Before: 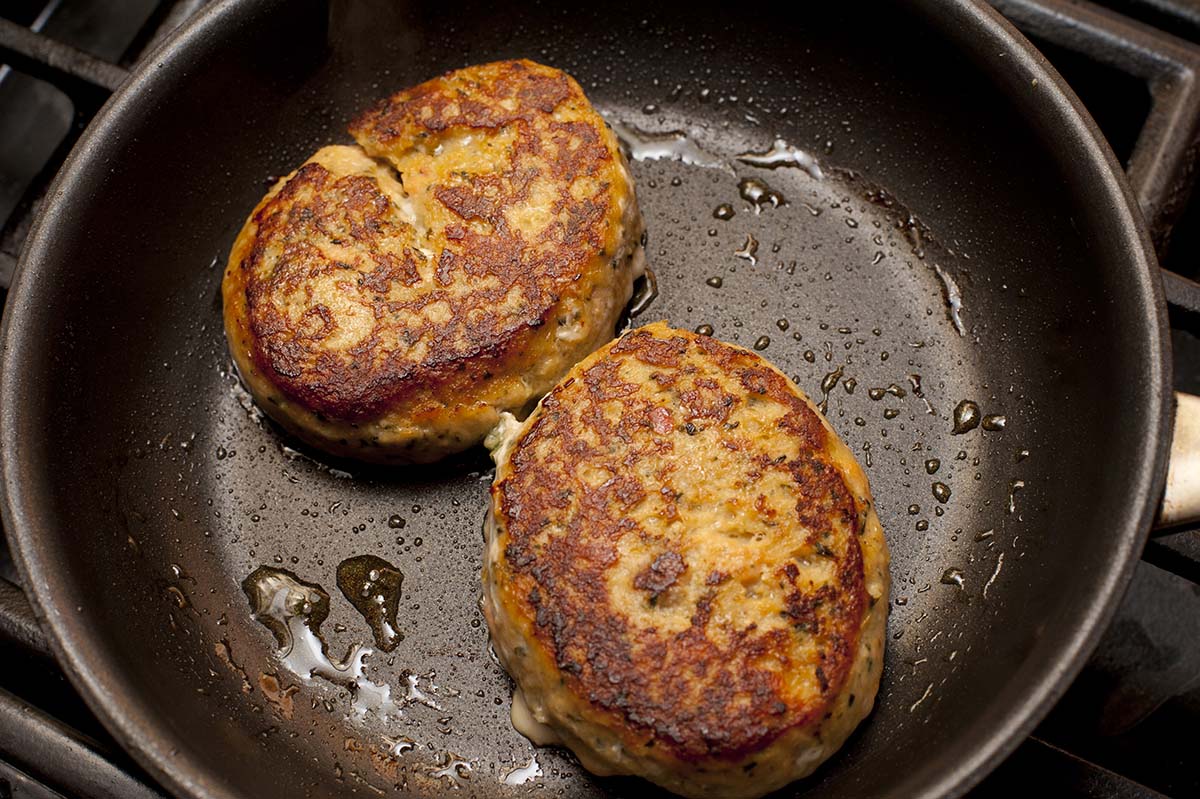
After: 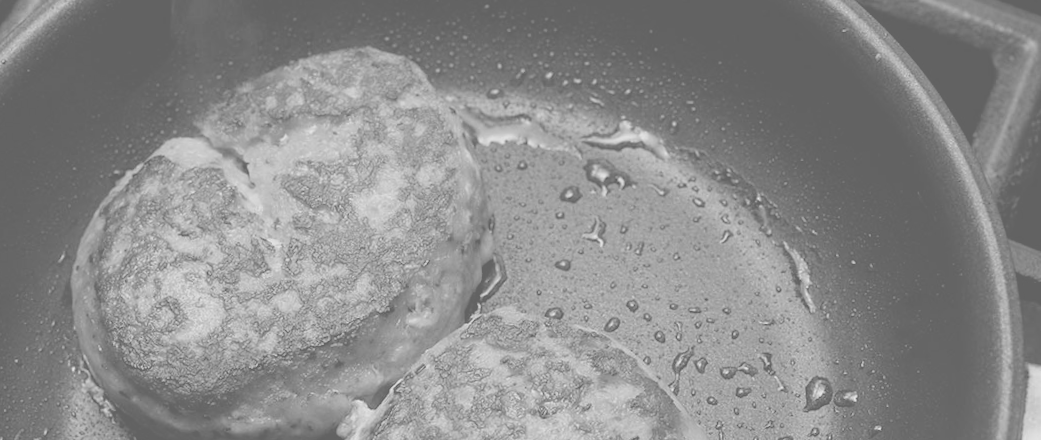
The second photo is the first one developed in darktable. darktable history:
rotate and perspective: rotation -1.42°, crop left 0.016, crop right 0.984, crop top 0.035, crop bottom 0.965
monochrome: a 32, b 64, size 2.3
colorize: saturation 51%, source mix 50.67%, lightness 50.67%
crop and rotate: left 11.812%, bottom 42.776%
